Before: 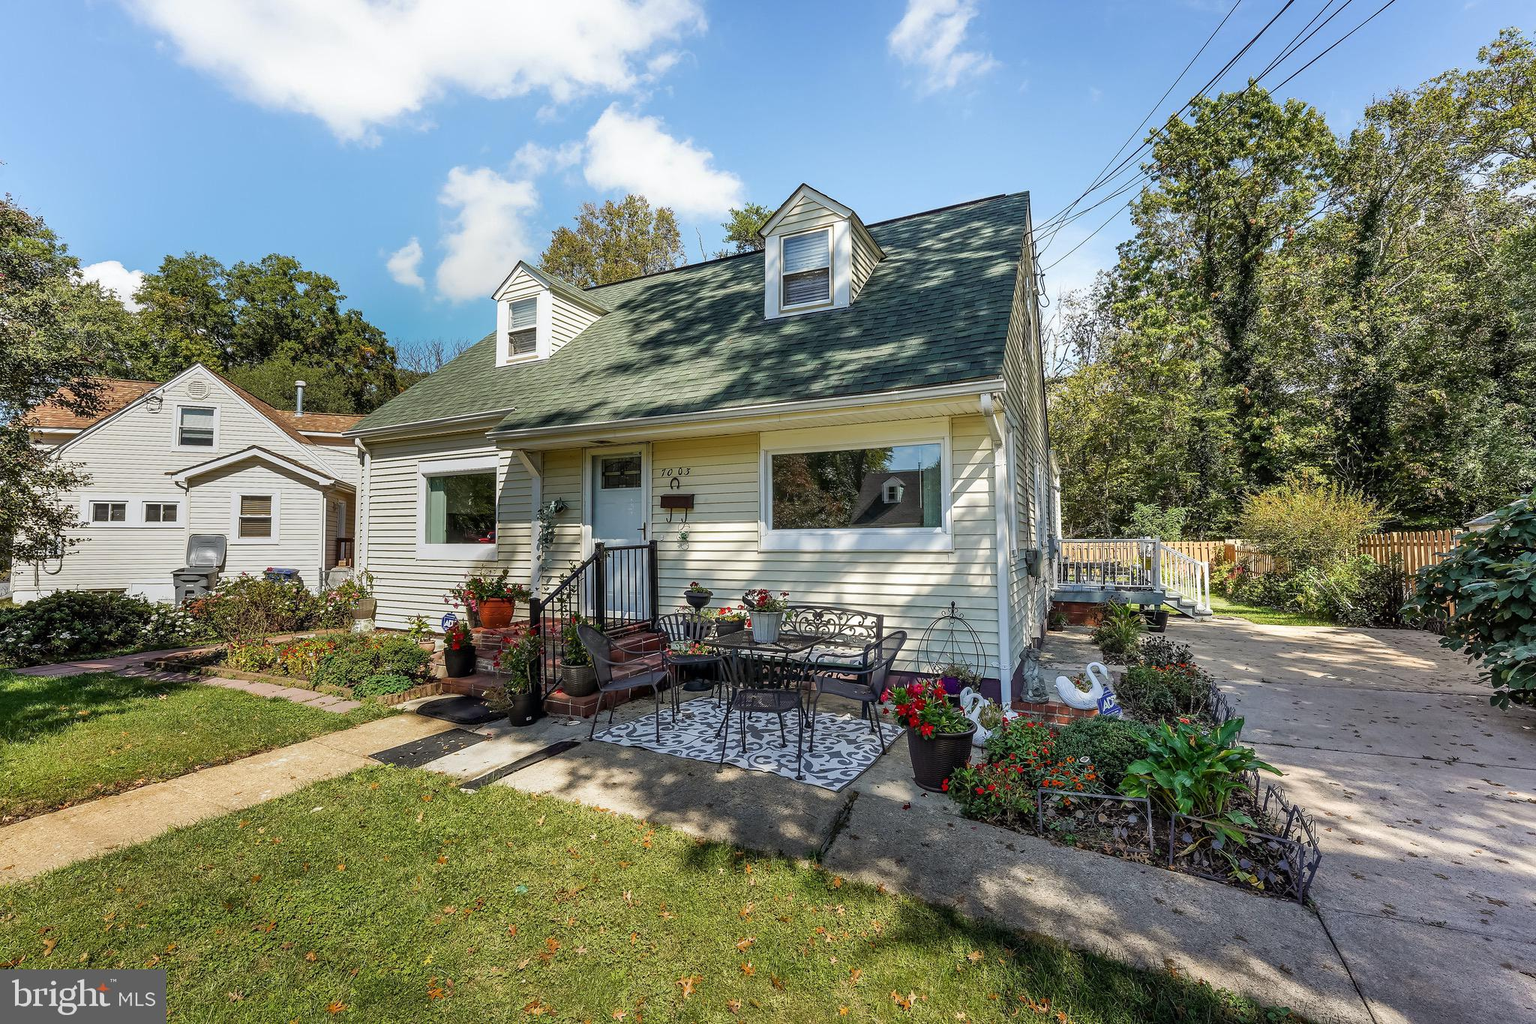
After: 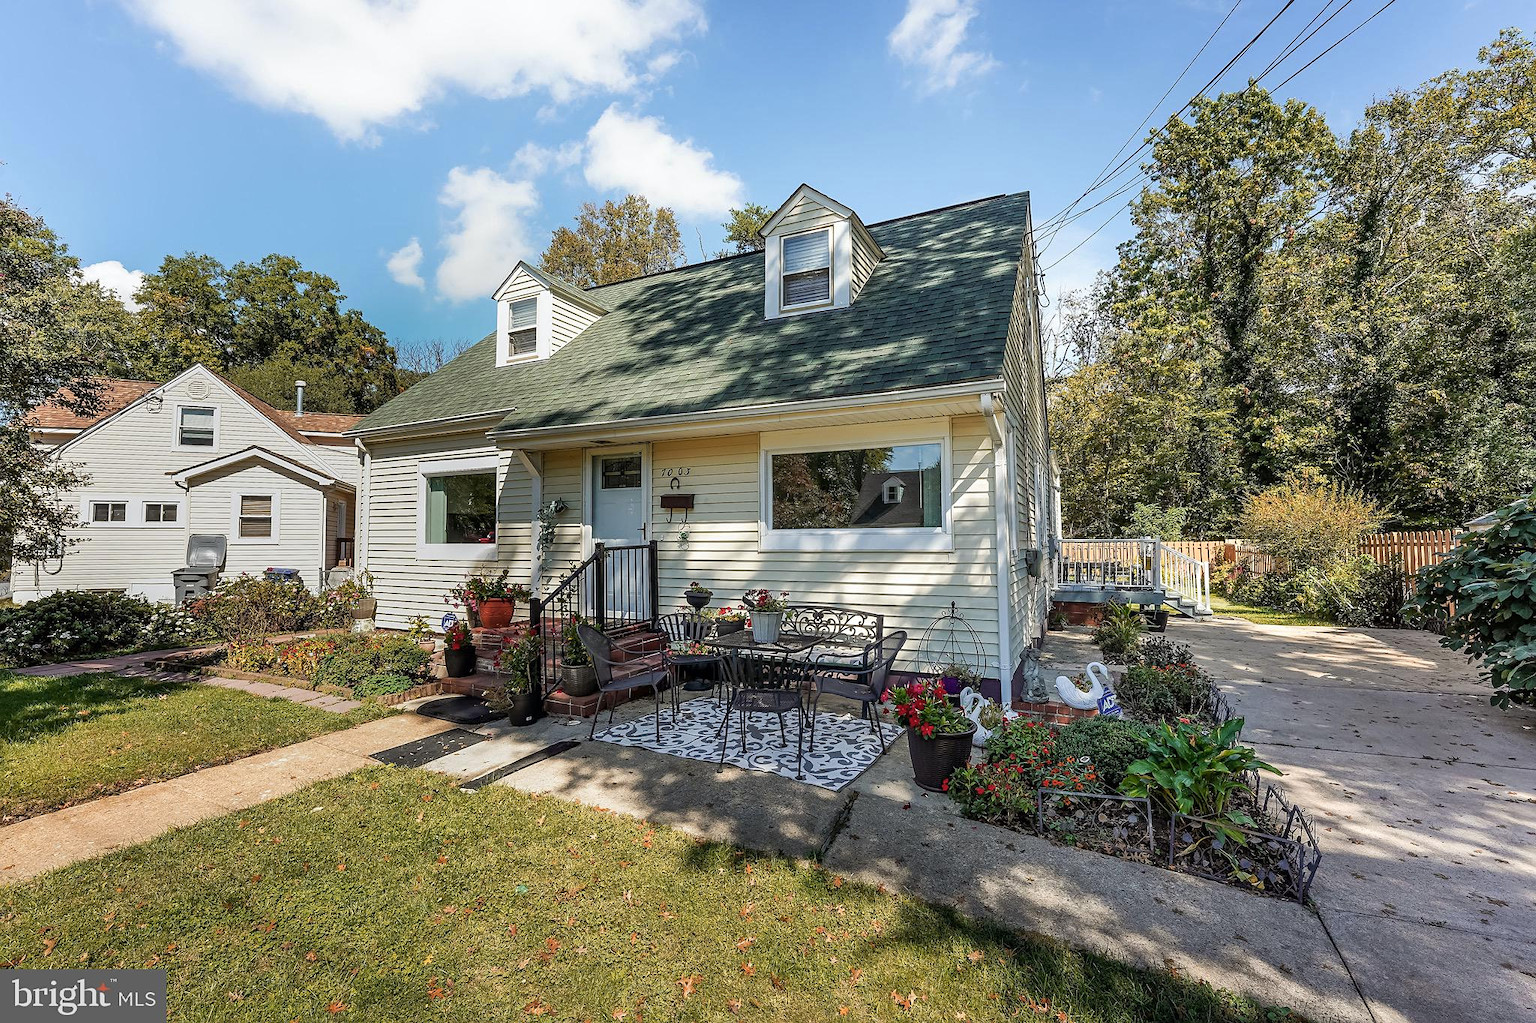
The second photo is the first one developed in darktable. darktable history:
contrast brightness saturation: saturation -0.039
sharpen: amount 0.209
color zones: curves: ch1 [(0, 0.469) (0.072, 0.457) (0.243, 0.494) (0.429, 0.5) (0.571, 0.5) (0.714, 0.5) (0.857, 0.5) (1, 0.469)]; ch2 [(0, 0.499) (0.143, 0.467) (0.242, 0.436) (0.429, 0.493) (0.571, 0.5) (0.714, 0.5) (0.857, 0.5) (1, 0.499)]
